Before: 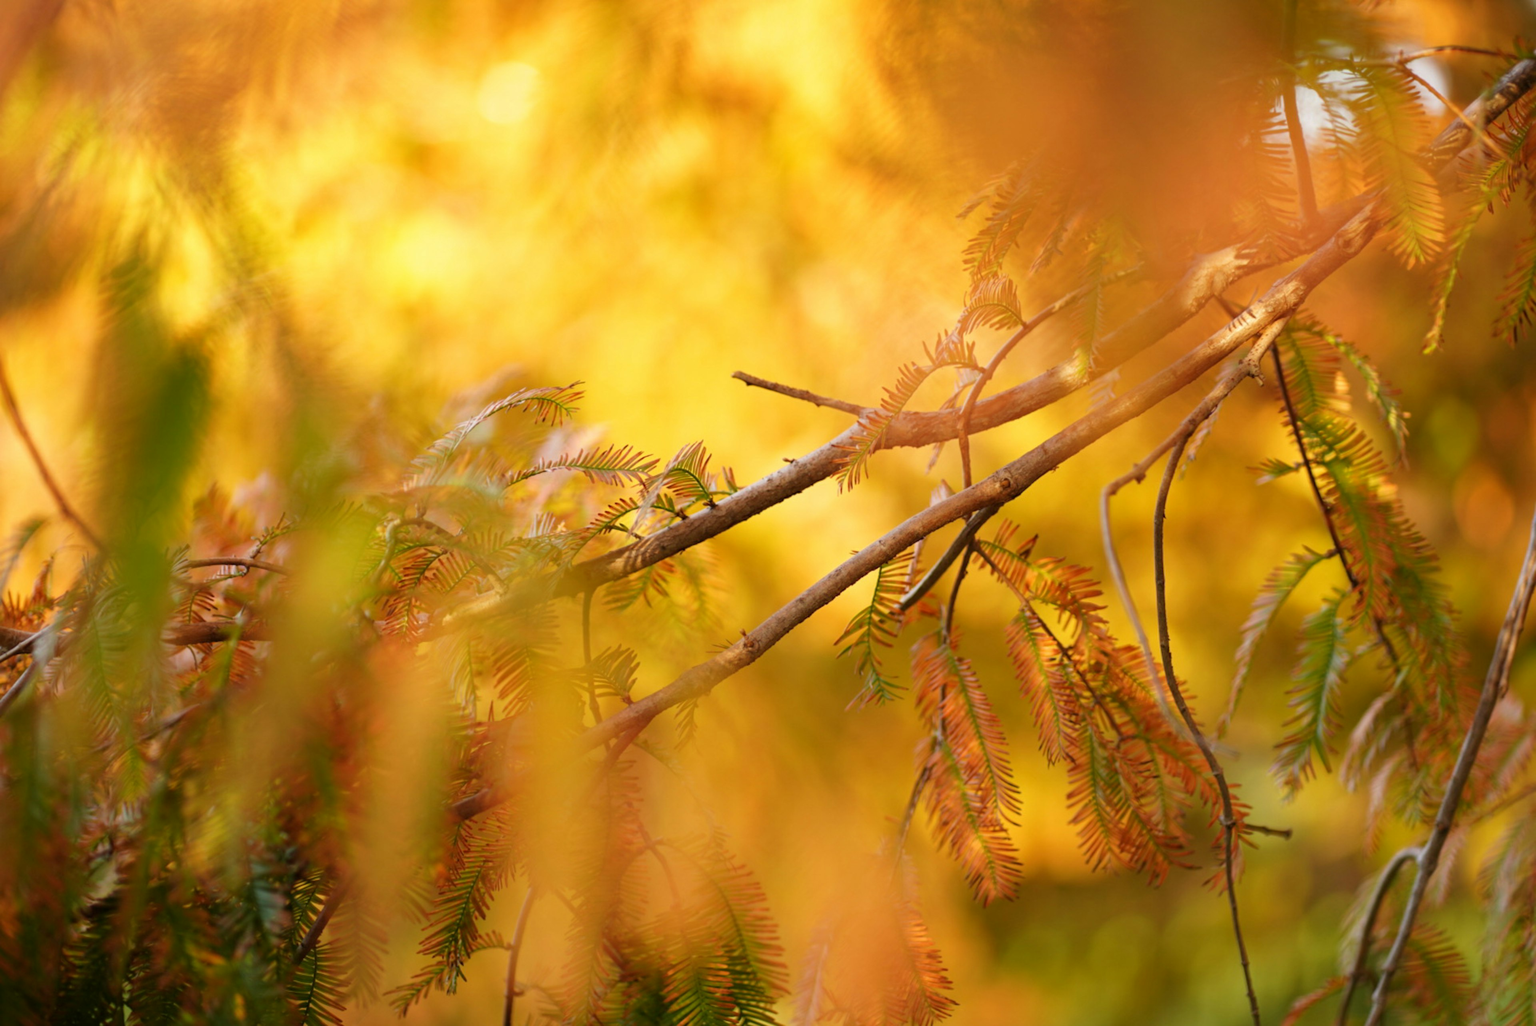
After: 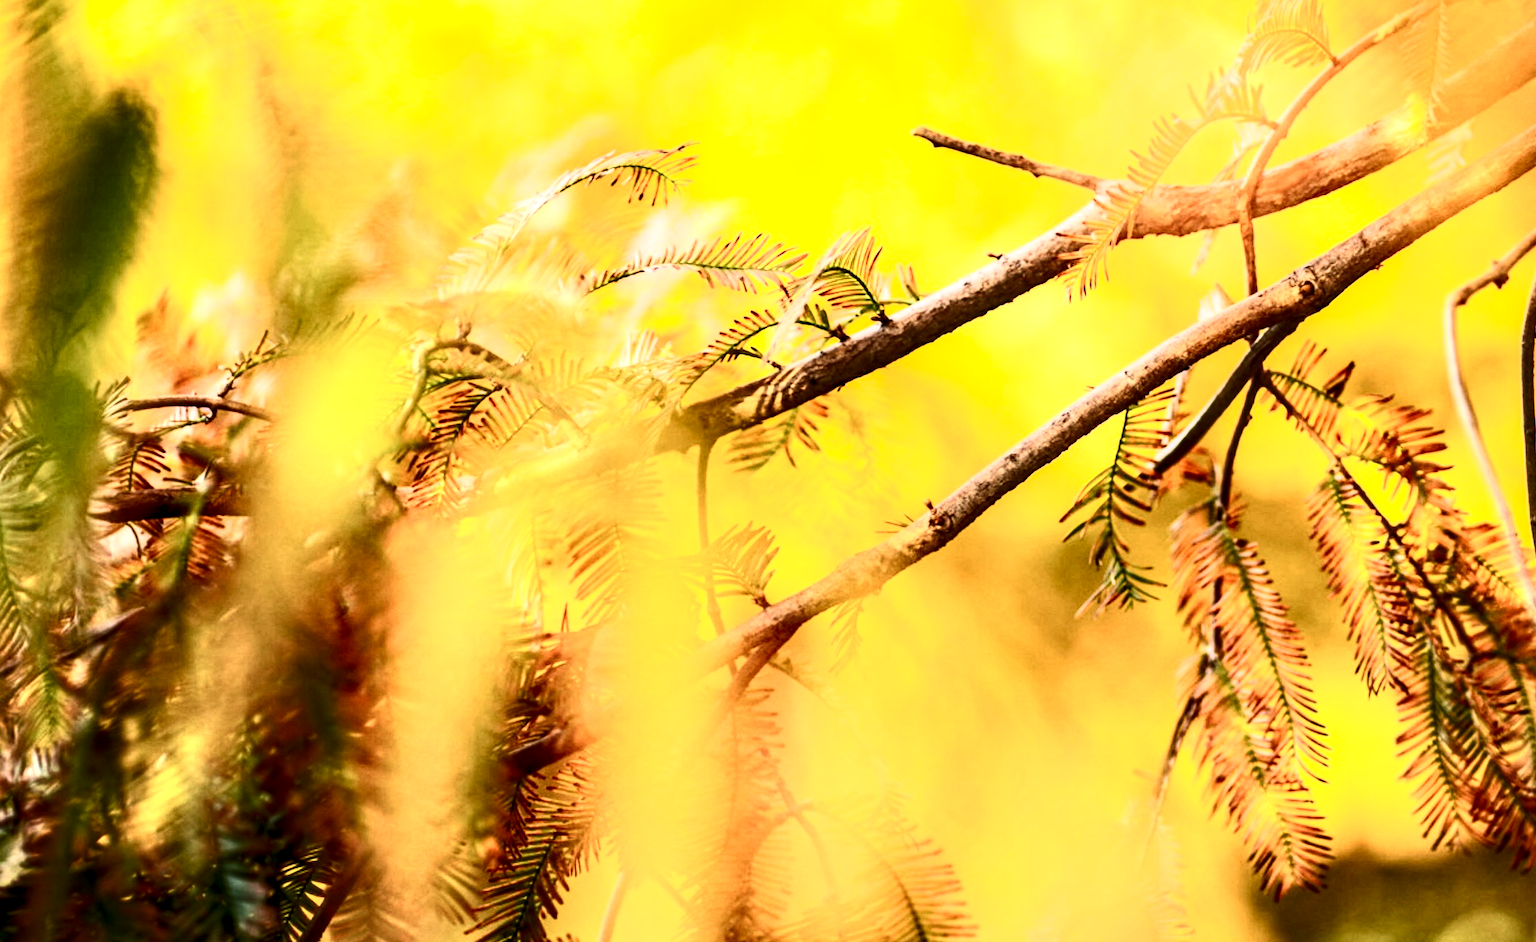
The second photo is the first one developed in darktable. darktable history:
crop: left 6.488%, top 27.668%, right 24.183%, bottom 8.656%
tone equalizer: -8 EV -0.75 EV, -7 EV -0.7 EV, -6 EV -0.6 EV, -5 EV -0.4 EV, -3 EV 0.4 EV, -2 EV 0.6 EV, -1 EV 0.7 EV, +0 EV 0.75 EV, edges refinement/feathering 500, mask exposure compensation -1.57 EV, preserve details no
contrast brightness saturation: contrast 0.62, brightness 0.34, saturation 0.14
local contrast: highlights 60%, shadows 60%, detail 160%
